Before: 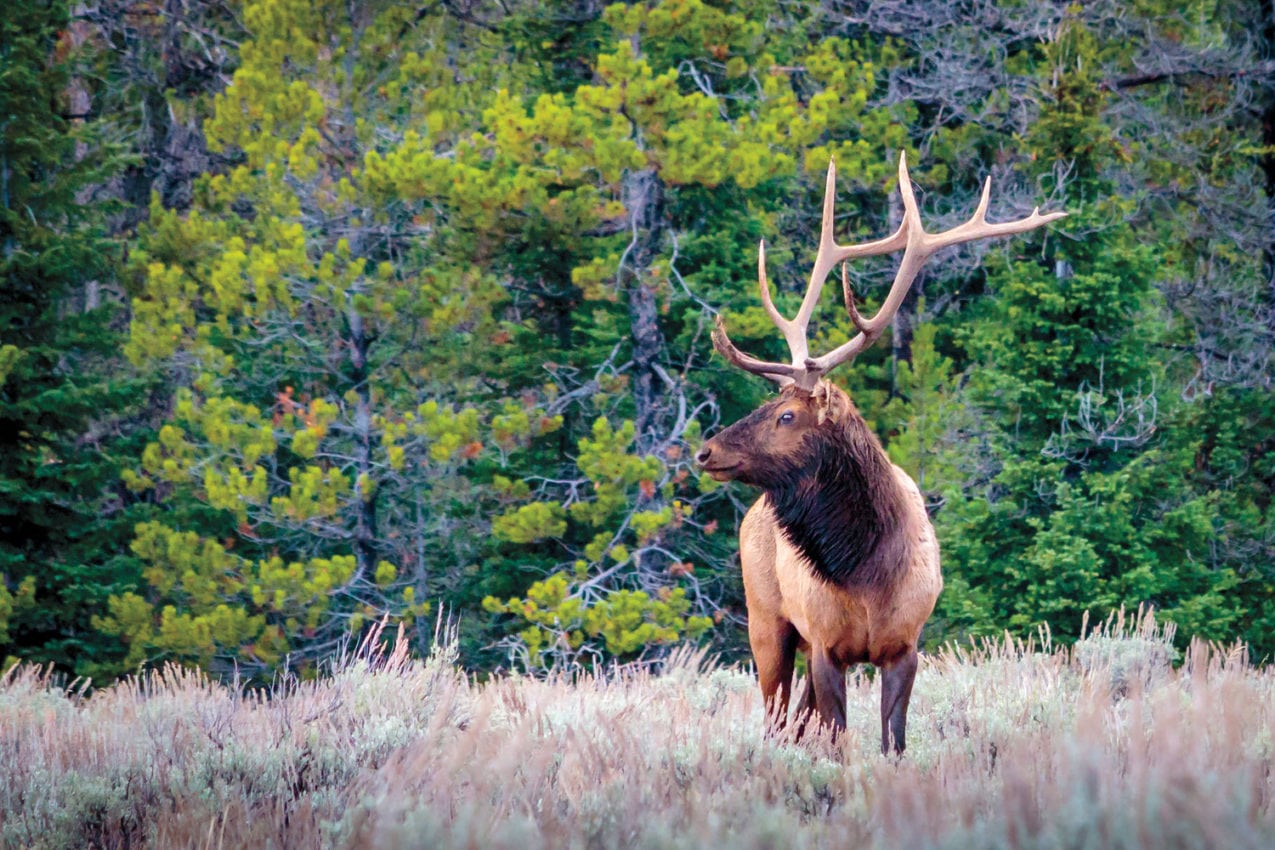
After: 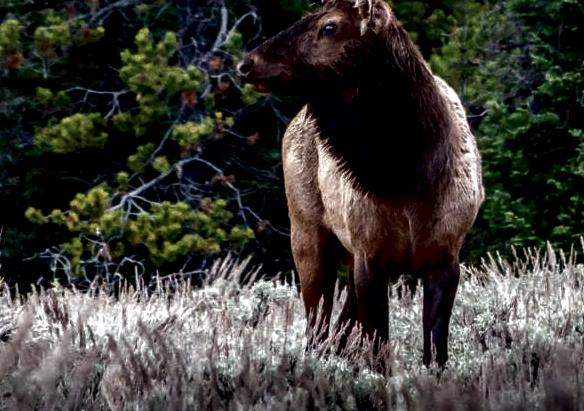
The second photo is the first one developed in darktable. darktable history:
crop: left 35.976%, top 45.819%, right 18.162%, bottom 5.807%
color correction: saturation 0.3
local contrast: highlights 19%, detail 186%
contrast brightness saturation: brightness -1, saturation 1
